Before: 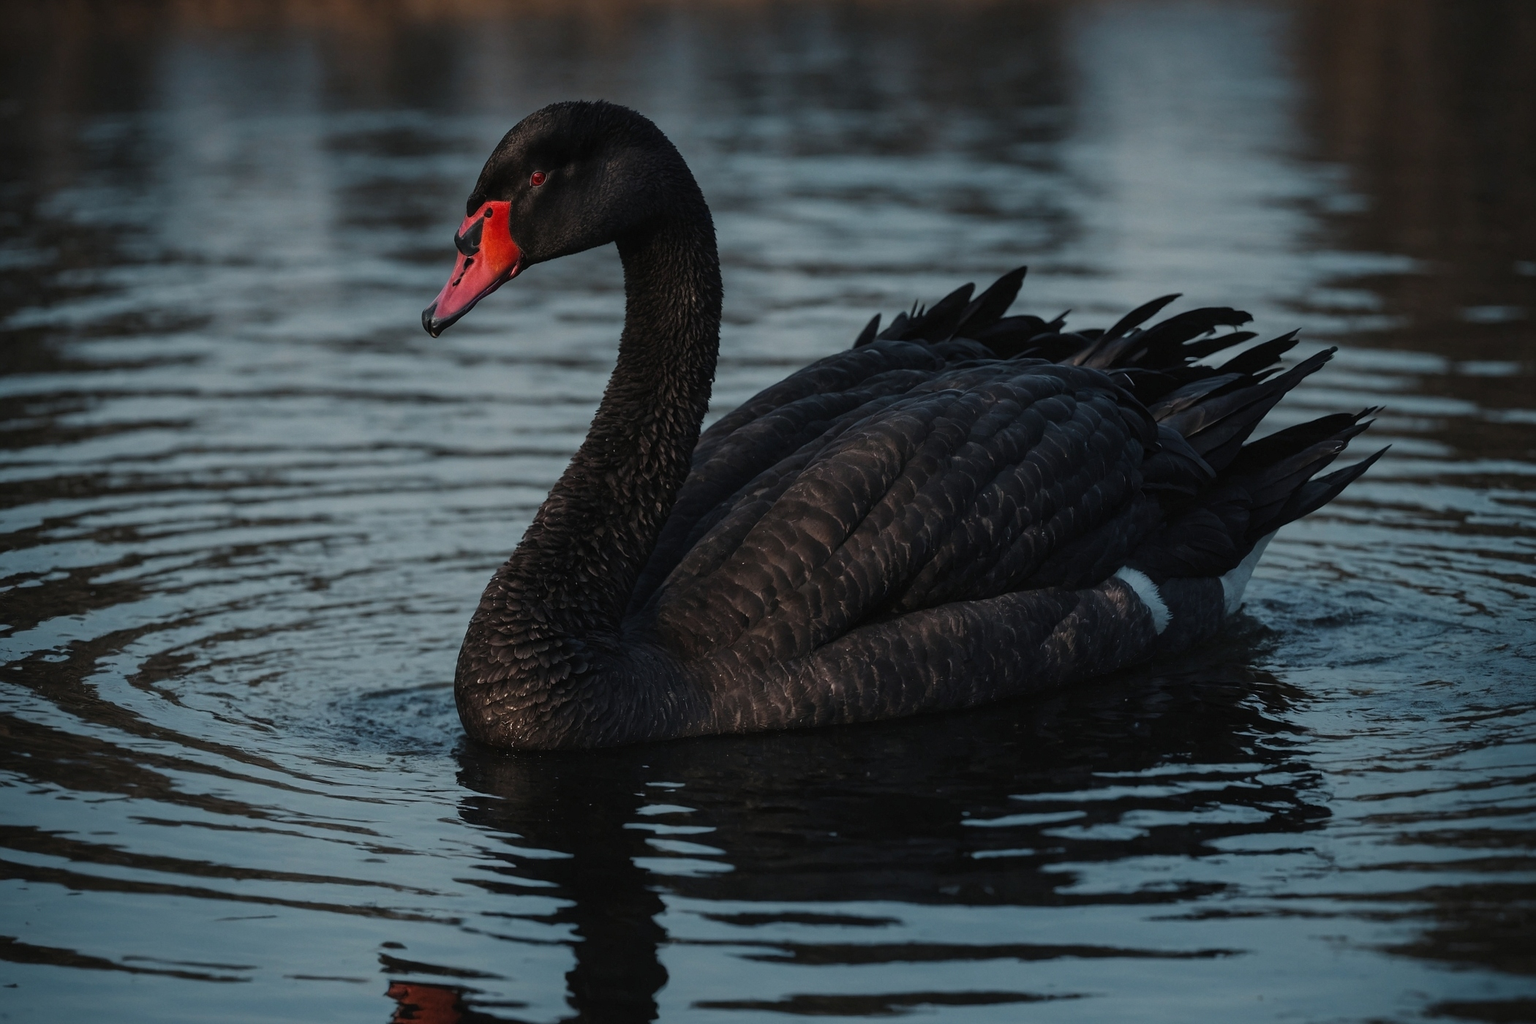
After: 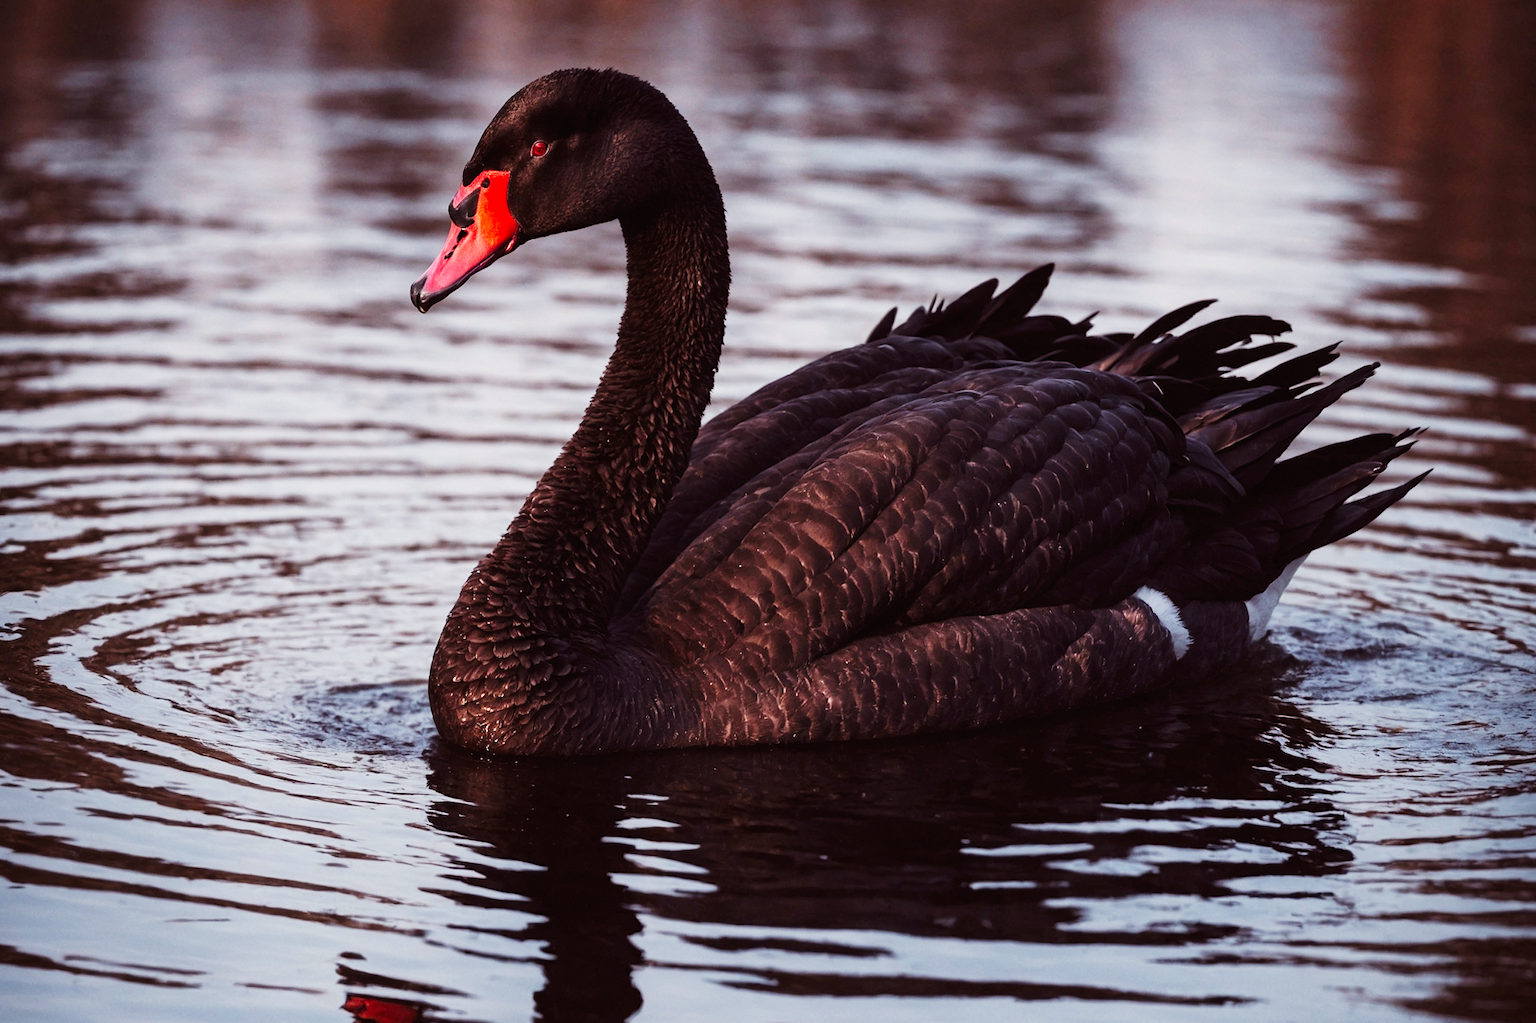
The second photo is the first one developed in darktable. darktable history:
crop and rotate: angle -2.38°
exposure: exposure 0.217 EV, compensate highlight preservation false
base curve: curves: ch0 [(0, 0) (0.007, 0.004) (0.027, 0.03) (0.046, 0.07) (0.207, 0.54) (0.442, 0.872) (0.673, 0.972) (1, 1)], preserve colors none
rgb levels: mode RGB, independent channels, levels [[0, 0.474, 1], [0, 0.5, 1], [0, 0.5, 1]]
